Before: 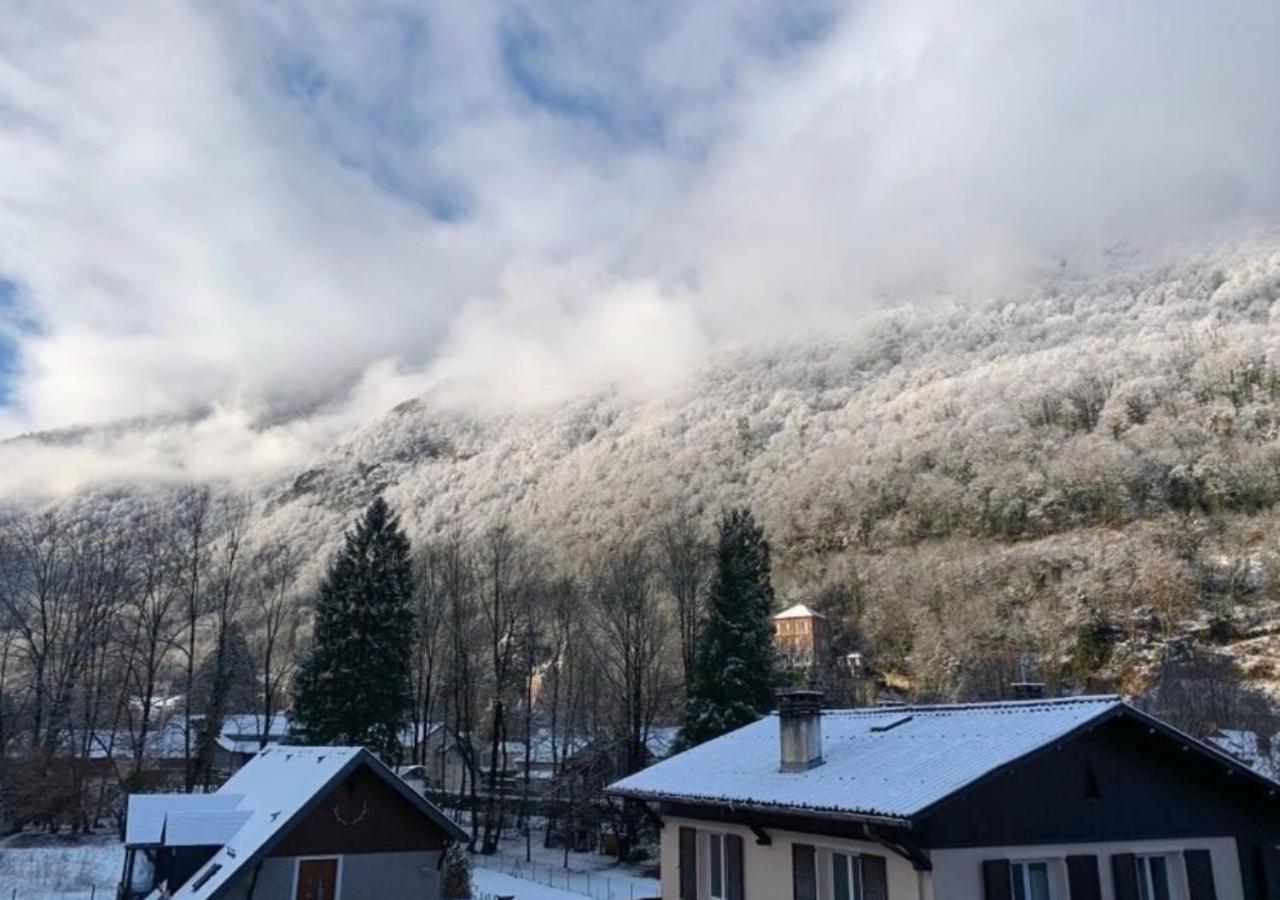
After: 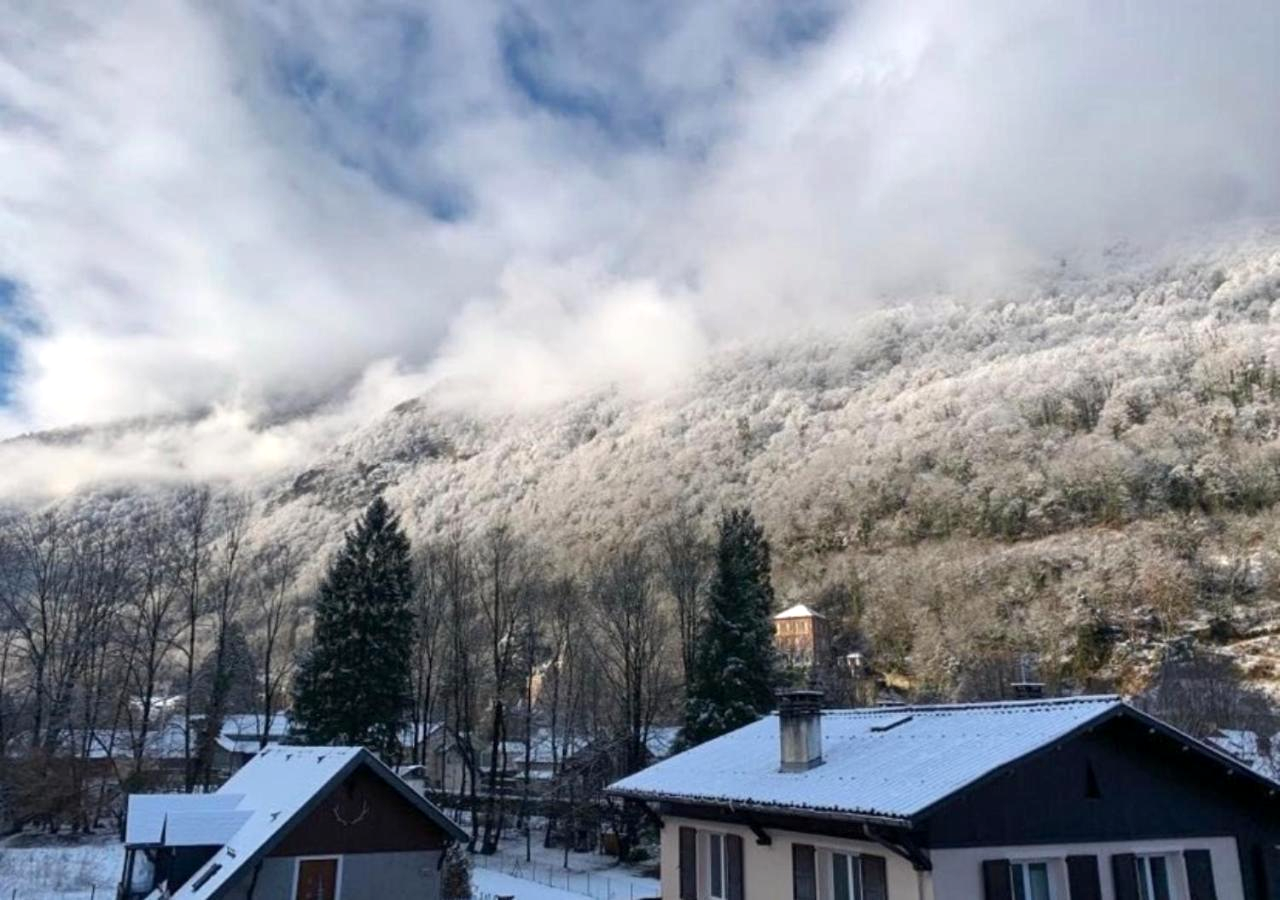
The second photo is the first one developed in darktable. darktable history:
exposure: black level correction 0.001, exposure 0.193 EV, compensate highlight preservation false
shadows and highlights: radius 267.17, soften with gaussian
